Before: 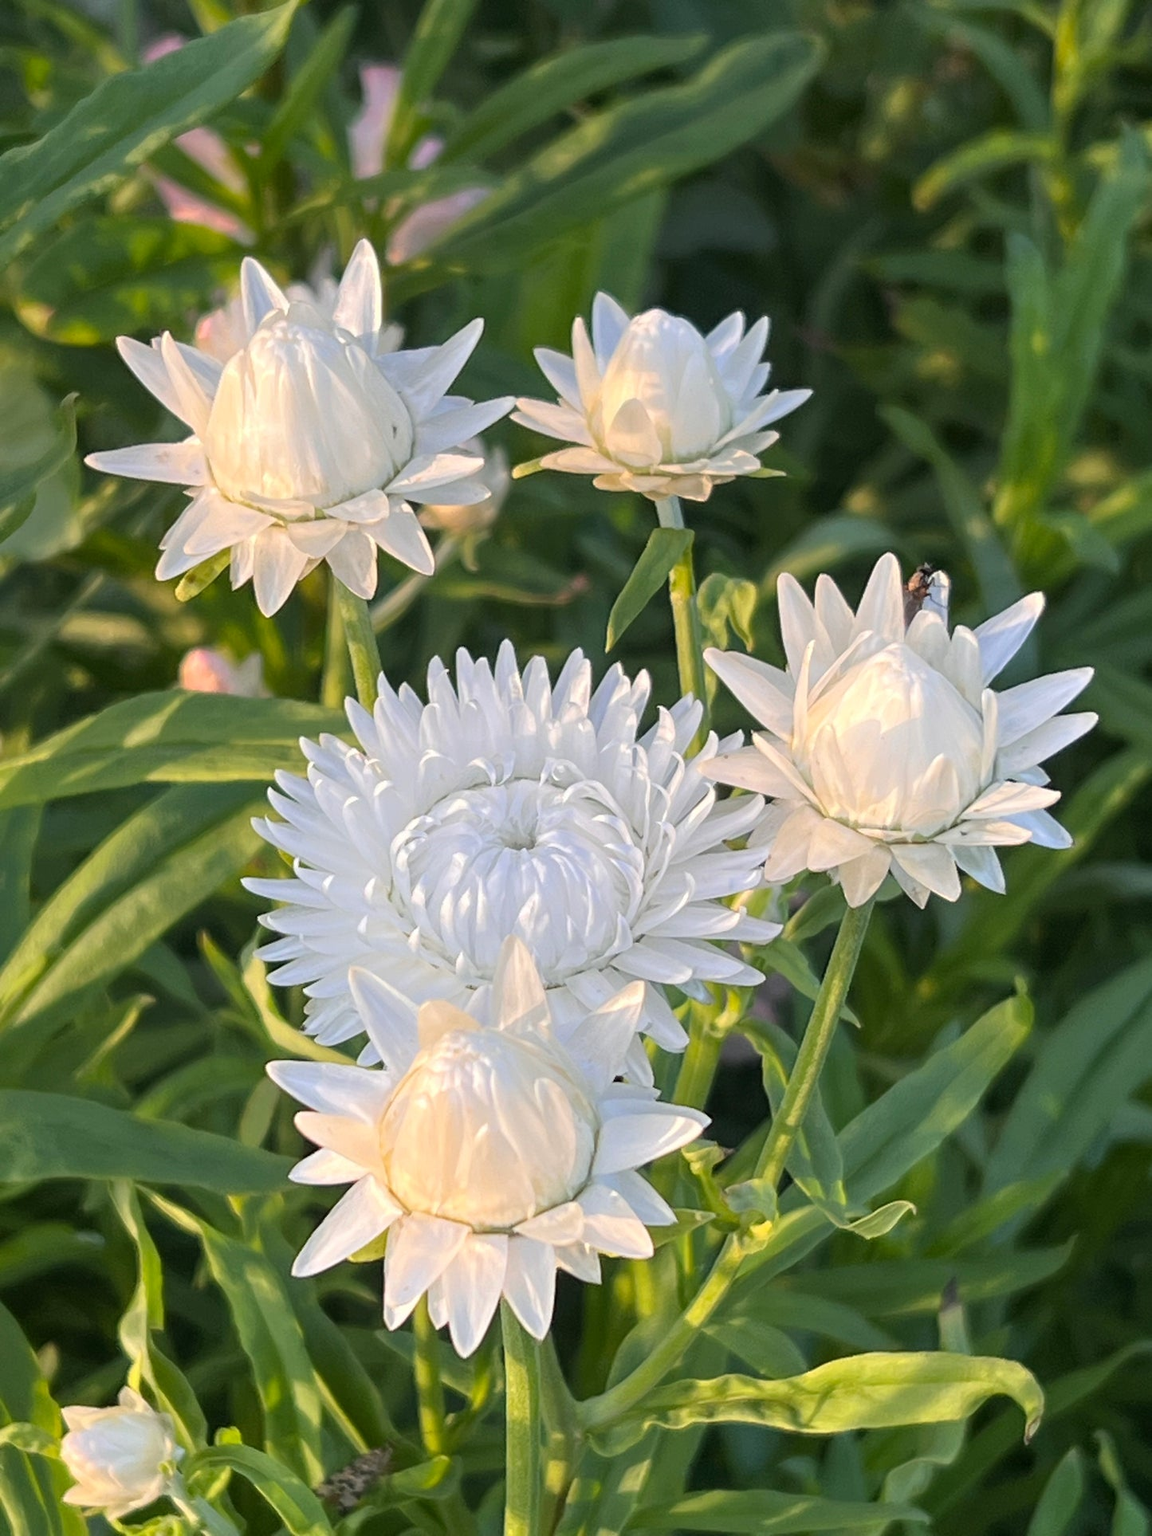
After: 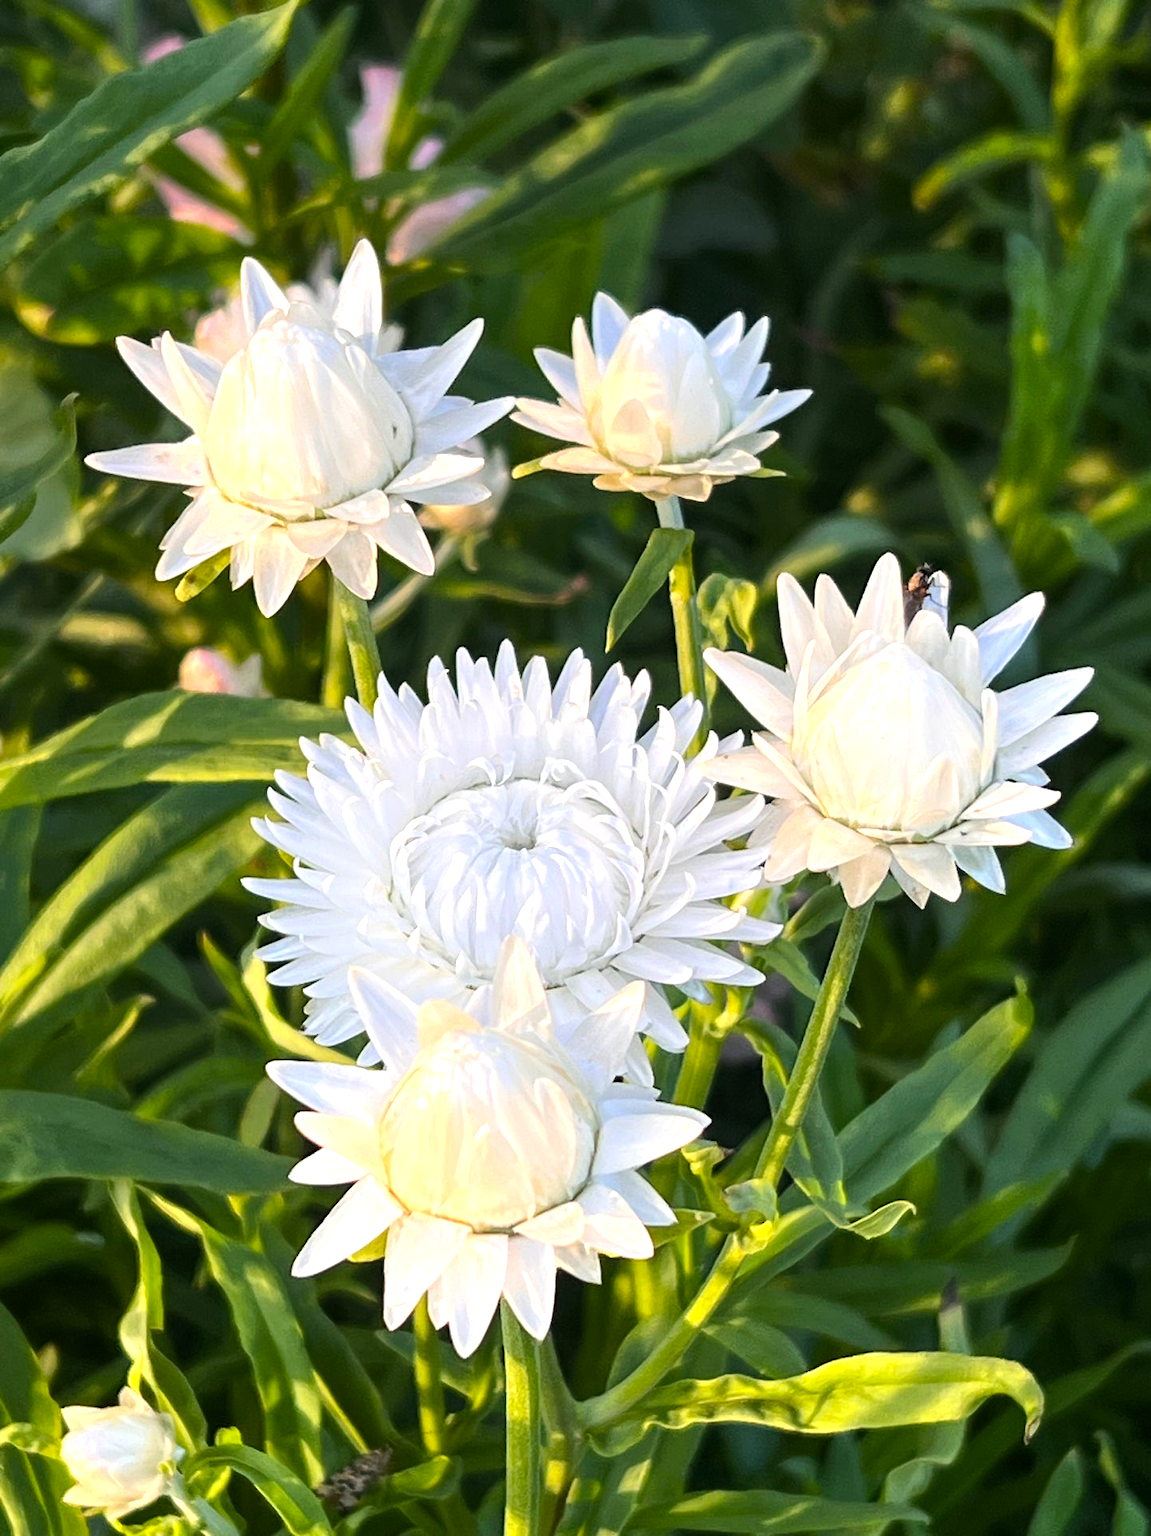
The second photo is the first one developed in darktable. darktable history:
tone equalizer: -8 EV -0.75 EV, -7 EV -0.7 EV, -6 EV -0.6 EV, -5 EV -0.4 EV, -3 EV 0.4 EV, -2 EV 0.6 EV, -1 EV 0.7 EV, +0 EV 0.75 EV, edges refinement/feathering 500, mask exposure compensation -1.57 EV, preserve details no
color balance rgb: linear chroma grading › shadows -8%, linear chroma grading › global chroma 10%, perceptual saturation grading › global saturation 2%, perceptual saturation grading › highlights -2%, perceptual saturation grading › mid-tones 4%, perceptual saturation grading › shadows 8%, perceptual brilliance grading › global brilliance 2%, perceptual brilliance grading › highlights -4%, global vibrance 16%, saturation formula JzAzBz (2021)
